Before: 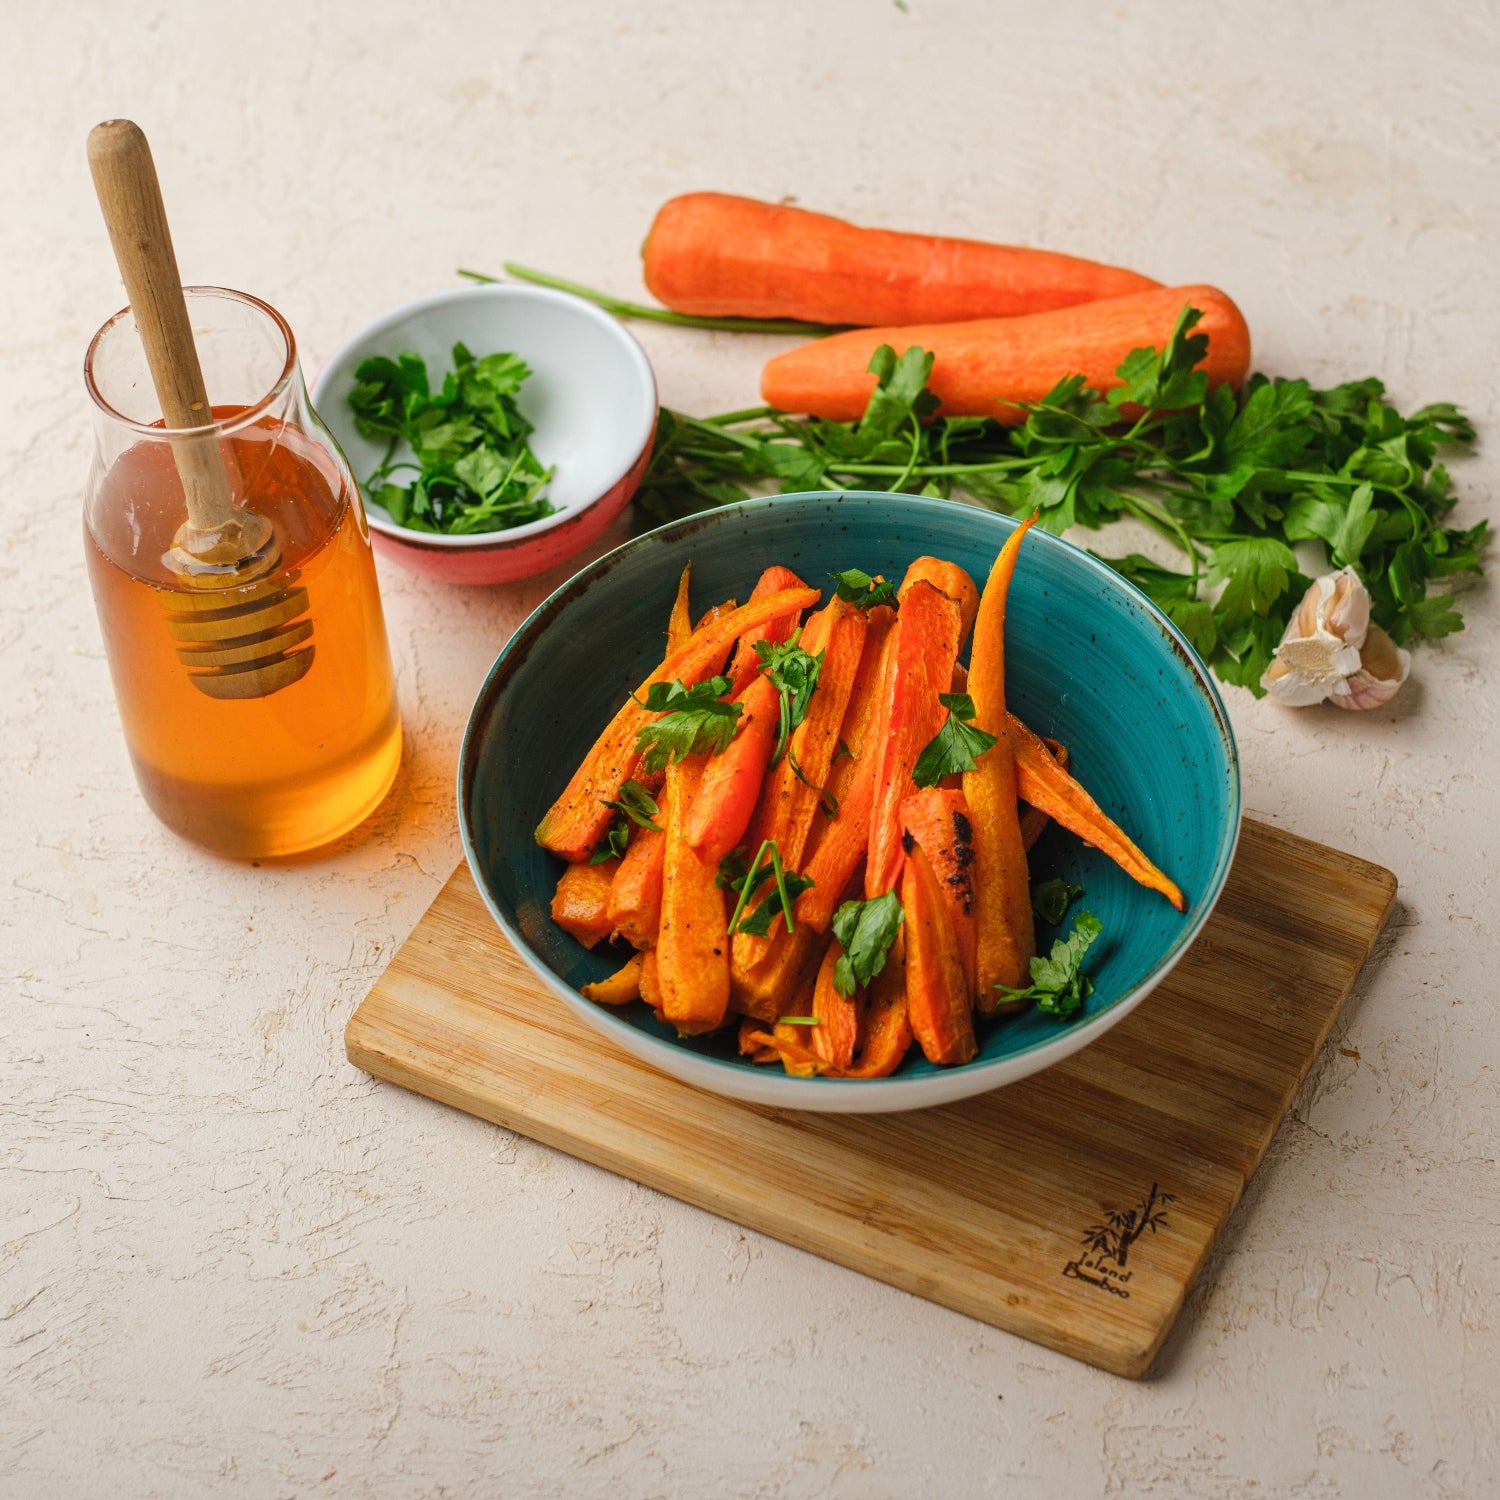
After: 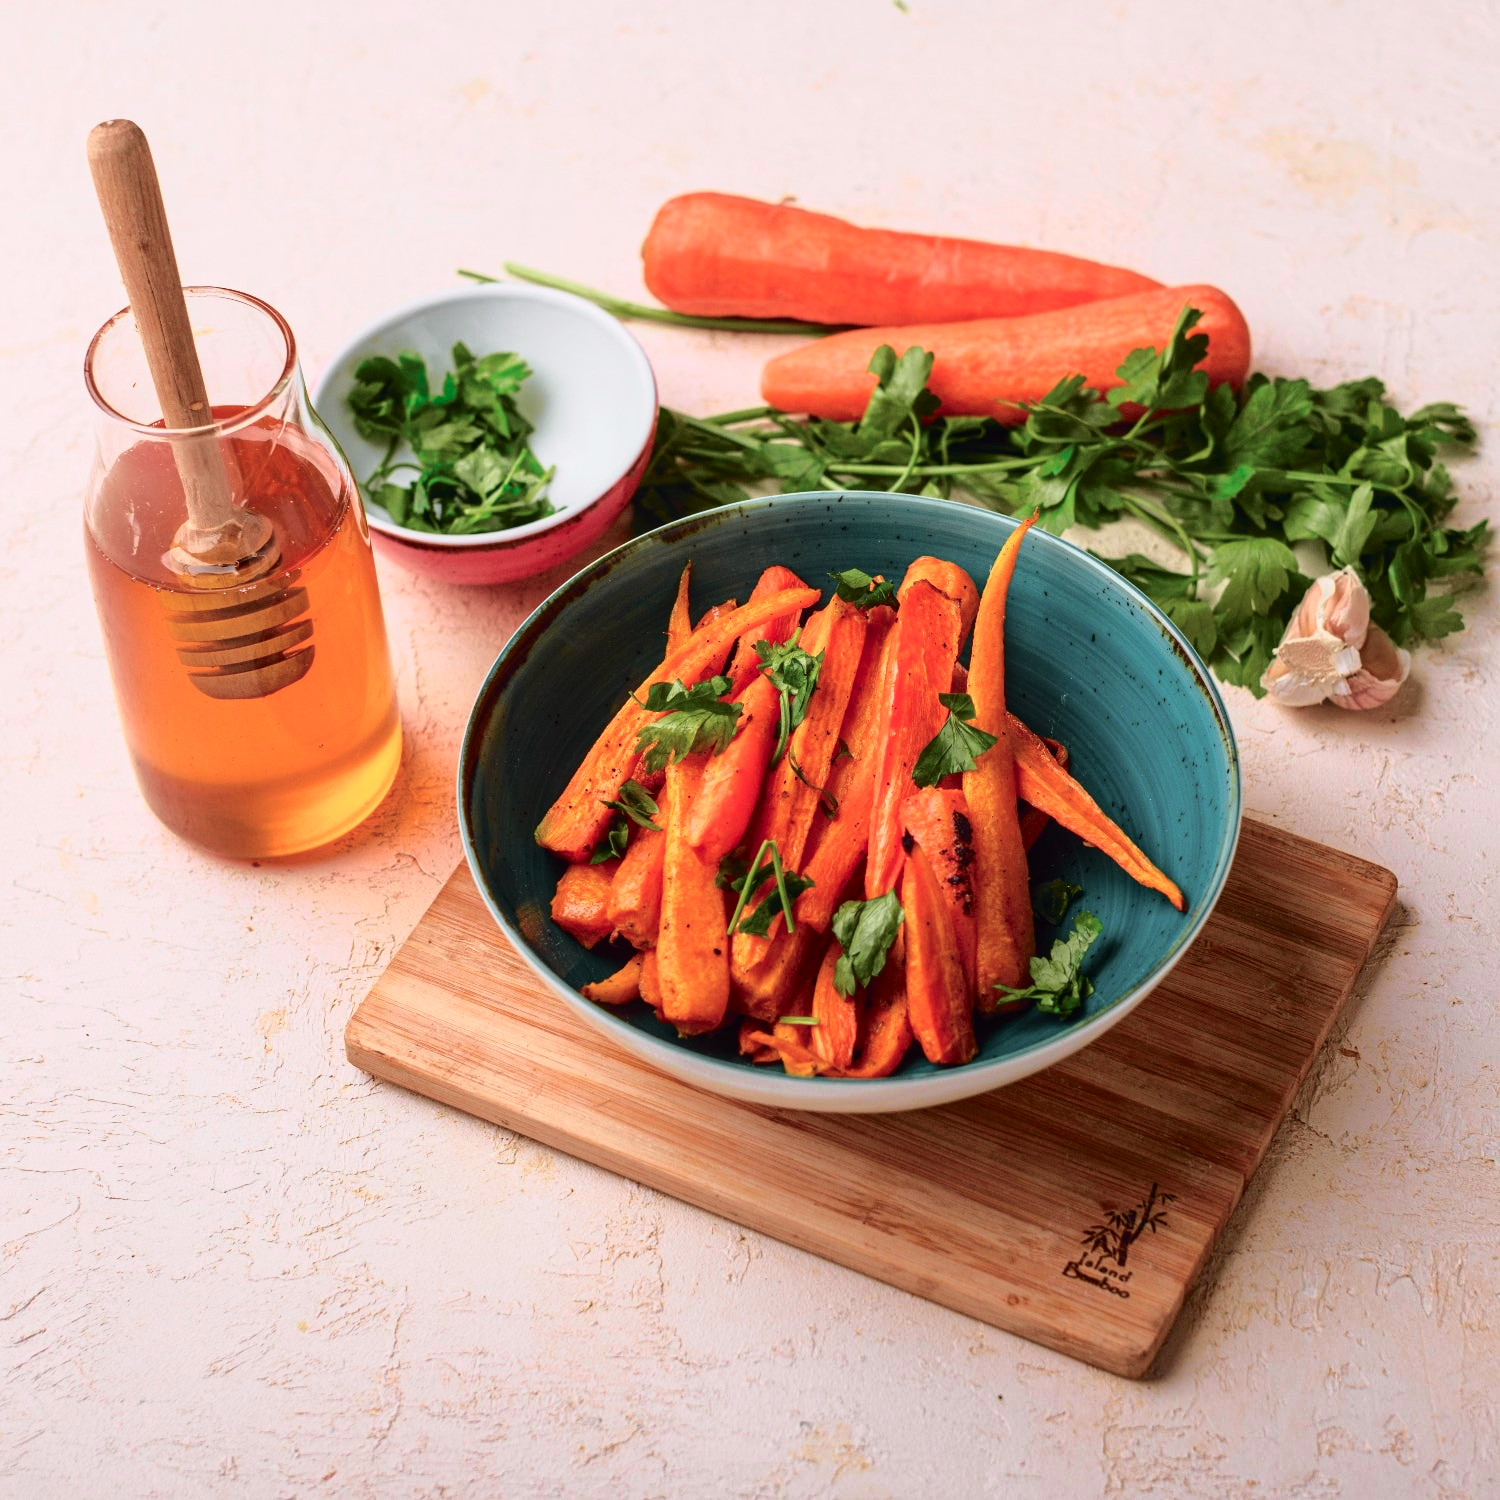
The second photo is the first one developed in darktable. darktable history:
tone curve: curves: ch0 [(0, 0) (0.105, 0.068) (0.195, 0.162) (0.283, 0.283) (0.384, 0.404) (0.485, 0.531) (0.638, 0.681) (0.795, 0.879) (1, 0.977)]; ch1 [(0, 0) (0.161, 0.092) (0.35, 0.33) (0.379, 0.401) (0.456, 0.469) (0.498, 0.506) (0.521, 0.549) (0.58, 0.624) (0.635, 0.671) (1, 1)]; ch2 [(0, 0) (0.371, 0.362) (0.437, 0.437) (0.483, 0.484) (0.53, 0.515) (0.56, 0.58) (0.622, 0.606) (1, 1)], color space Lab, independent channels
